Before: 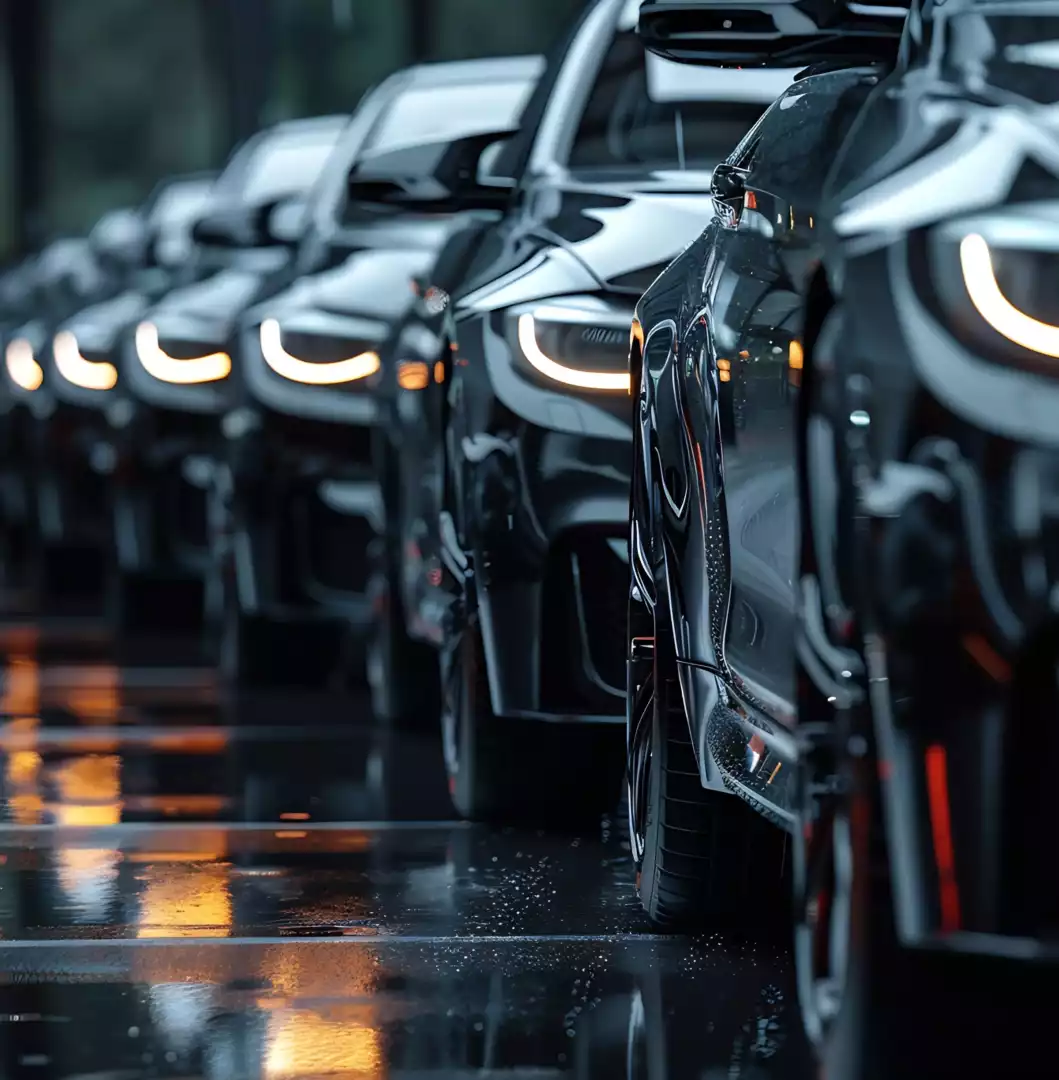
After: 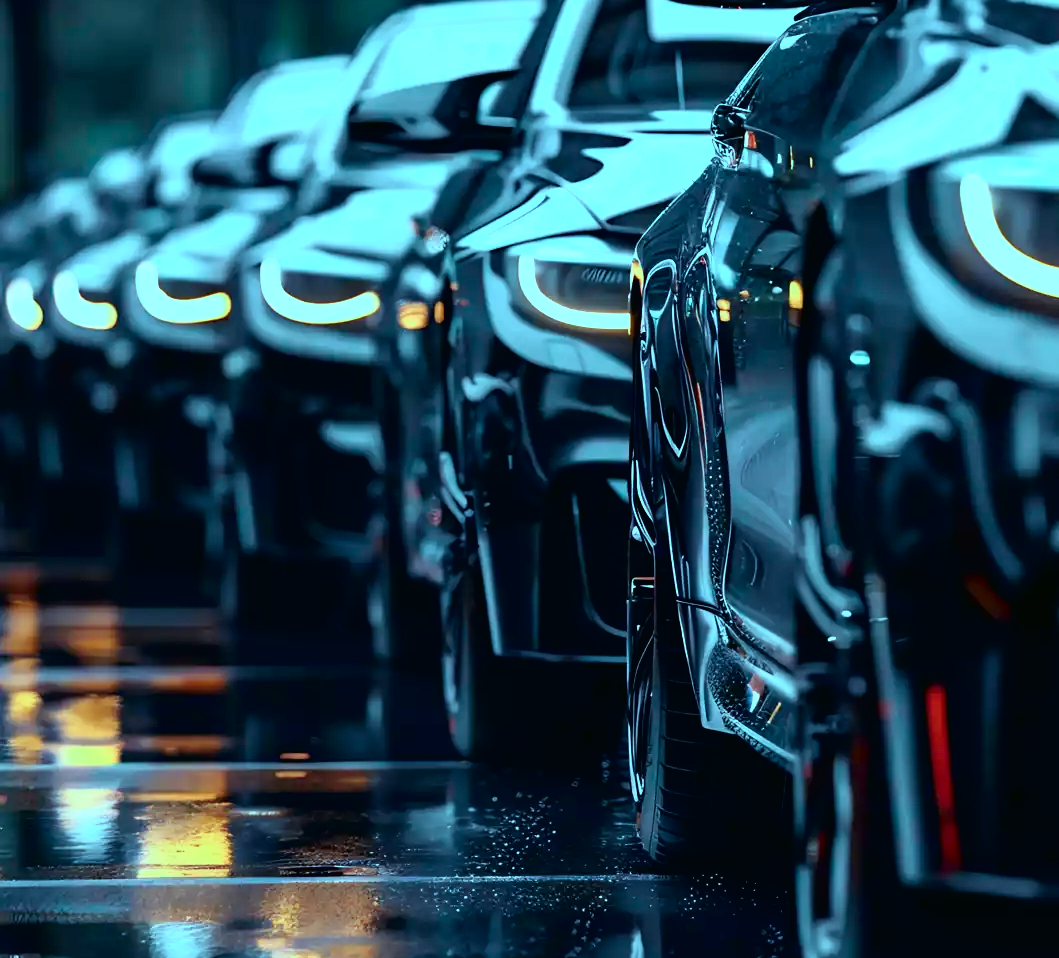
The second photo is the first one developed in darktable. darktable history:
crop and rotate: top 5.609%, bottom 5.609%
color balance: mode lift, gamma, gain (sRGB), lift [0.997, 0.979, 1.021, 1.011], gamma [1, 1.084, 0.916, 0.998], gain [1, 0.87, 1.13, 1.101], contrast 4.55%, contrast fulcrum 38.24%, output saturation 104.09%
tone curve: curves: ch0 [(0, 0.013) (0.054, 0.018) (0.205, 0.191) (0.289, 0.292) (0.39, 0.424) (0.493, 0.551) (0.647, 0.752) (0.778, 0.895) (1, 0.998)]; ch1 [(0, 0) (0.385, 0.343) (0.439, 0.415) (0.494, 0.495) (0.501, 0.501) (0.51, 0.509) (0.54, 0.546) (0.586, 0.606) (0.66, 0.701) (0.783, 0.804) (1, 1)]; ch2 [(0, 0) (0.32, 0.281) (0.403, 0.399) (0.441, 0.428) (0.47, 0.469) (0.498, 0.496) (0.524, 0.538) (0.566, 0.579) (0.633, 0.665) (0.7, 0.711) (1, 1)], color space Lab, independent channels, preserve colors none
color calibration: illuminant Planckian (black body), x 0.368, y 0.361, temperature 4275.92 K
